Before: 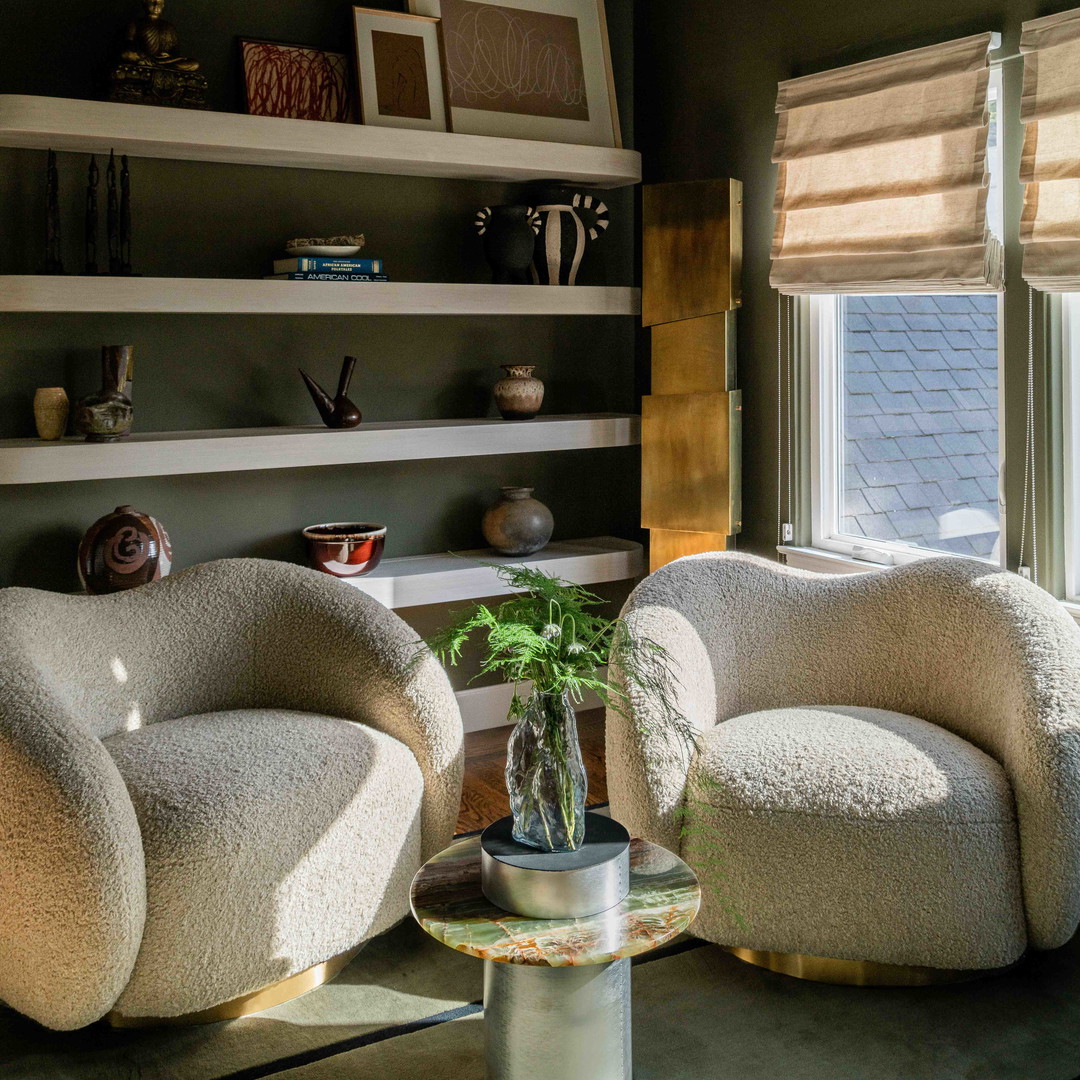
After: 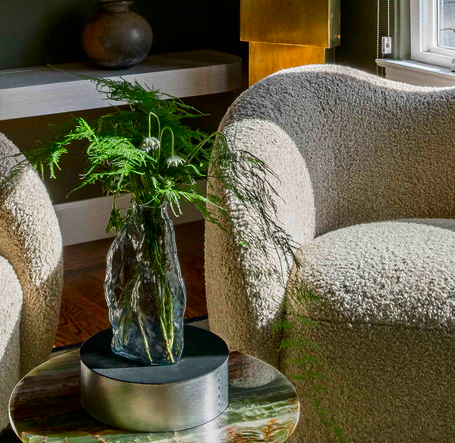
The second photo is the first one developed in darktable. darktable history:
contrast brightness saturation: brightness -0.25, saturation 0.2
crop: left 37.221%, top 45.169%, right 20.63%, bottom 13.777%
tone equalizer: on, module defaults
